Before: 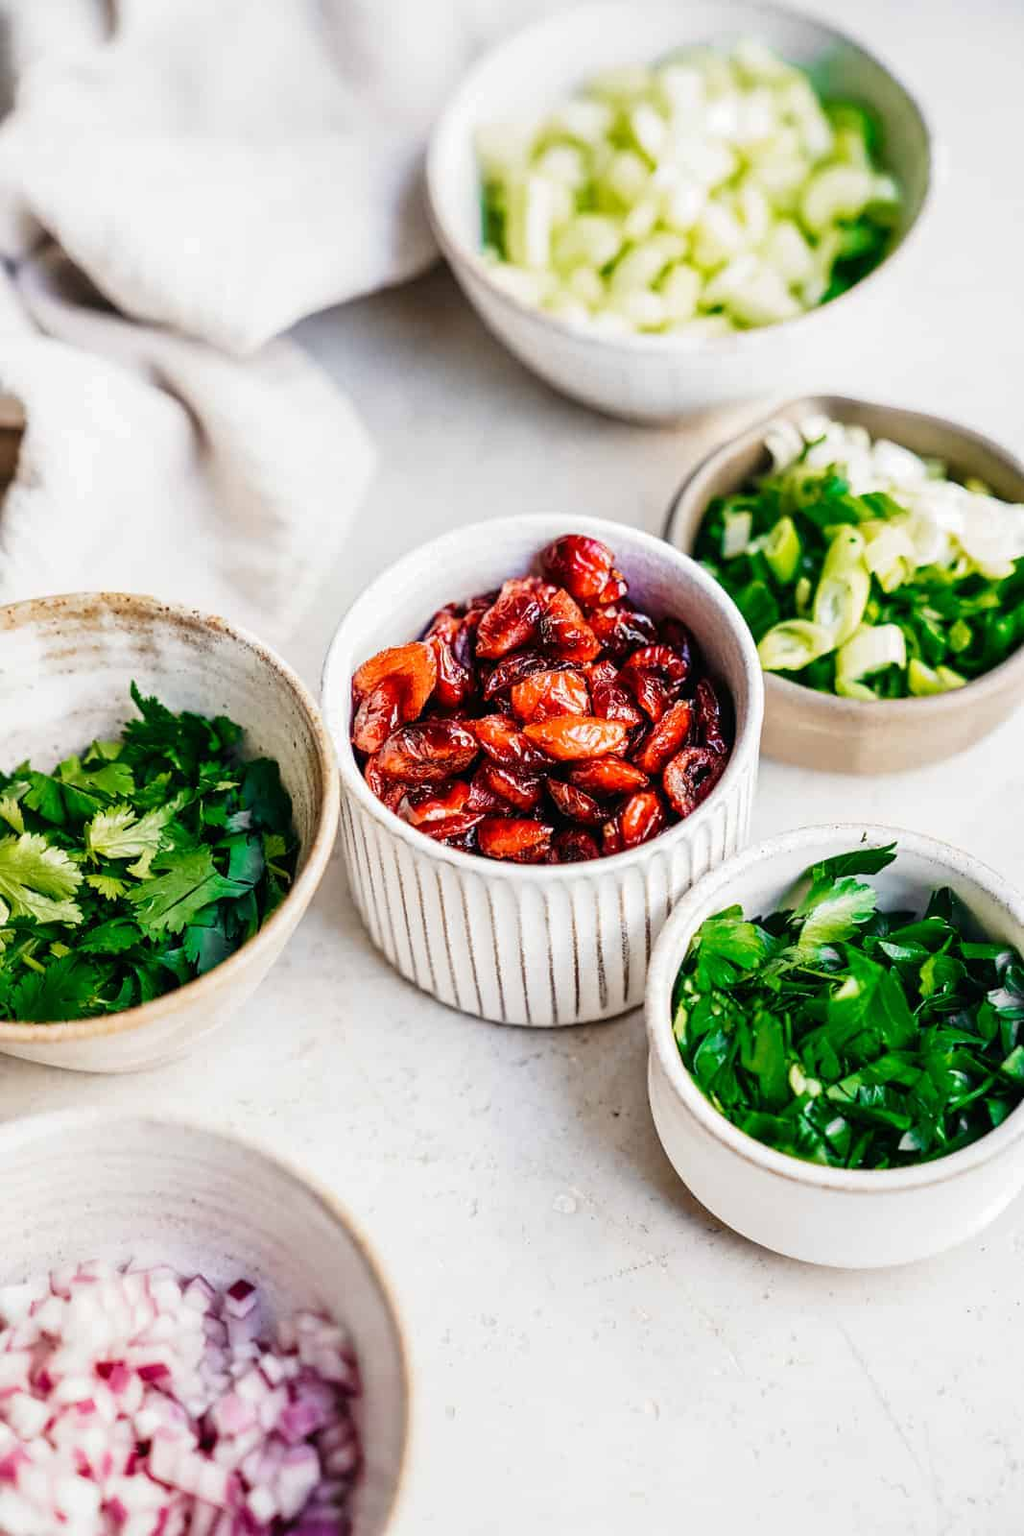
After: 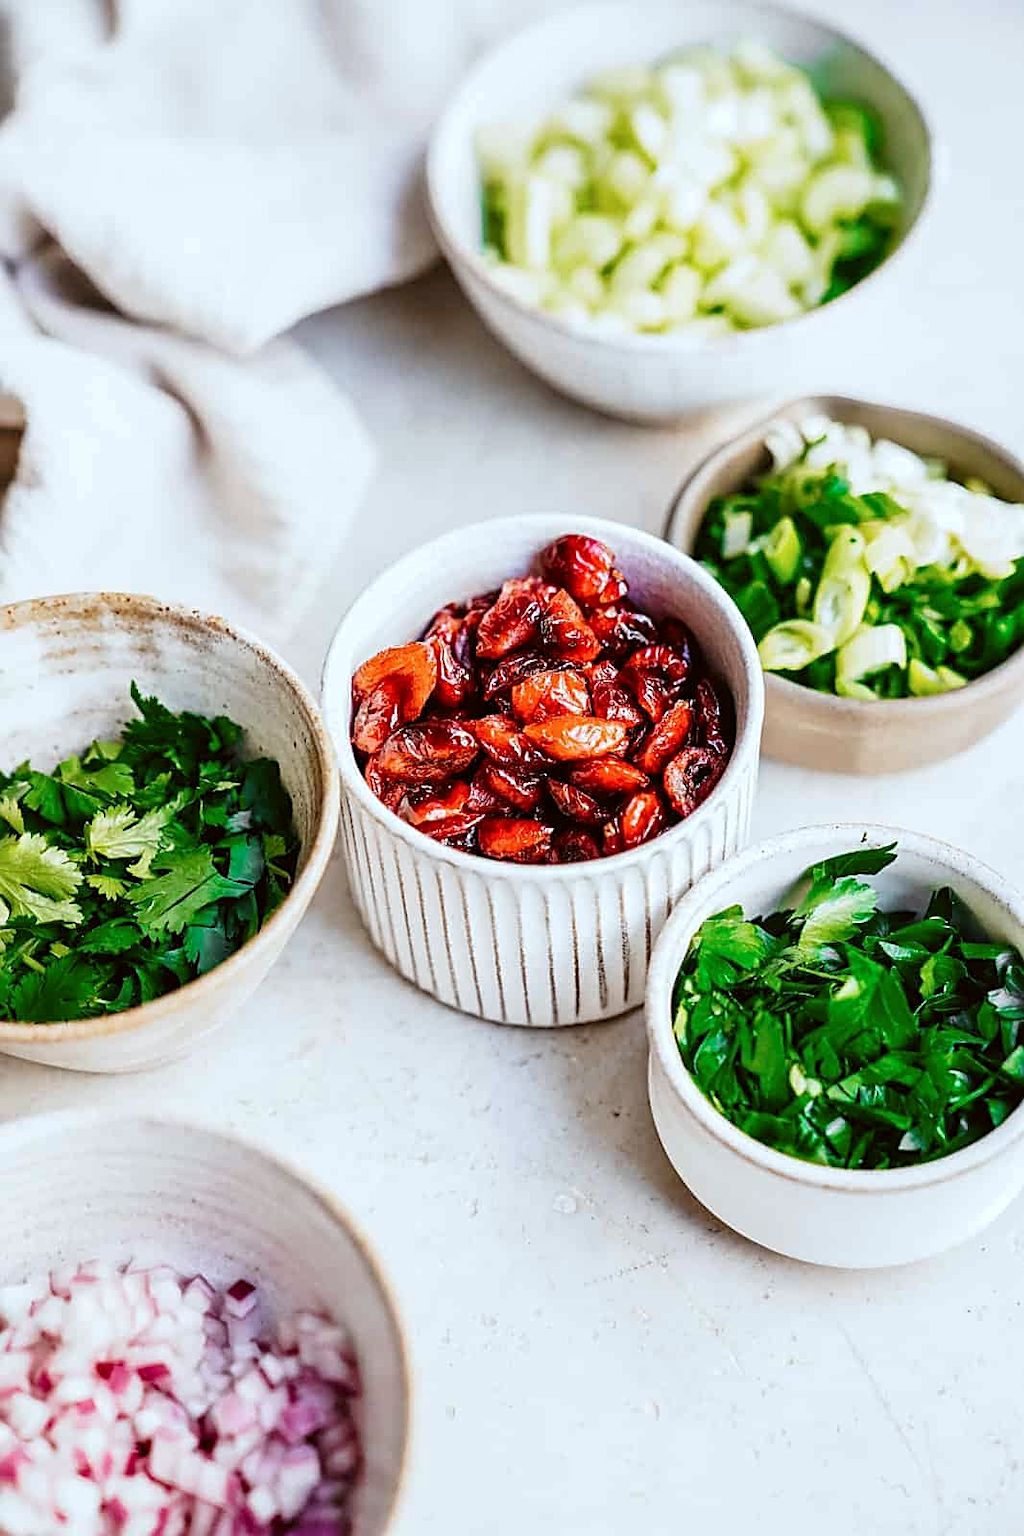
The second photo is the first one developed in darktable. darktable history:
sharpen: on, module defaults
color correction: highlights a* -3.24, highlights b* -6.76, shadows a* 3.02, shadows b* 5.18
